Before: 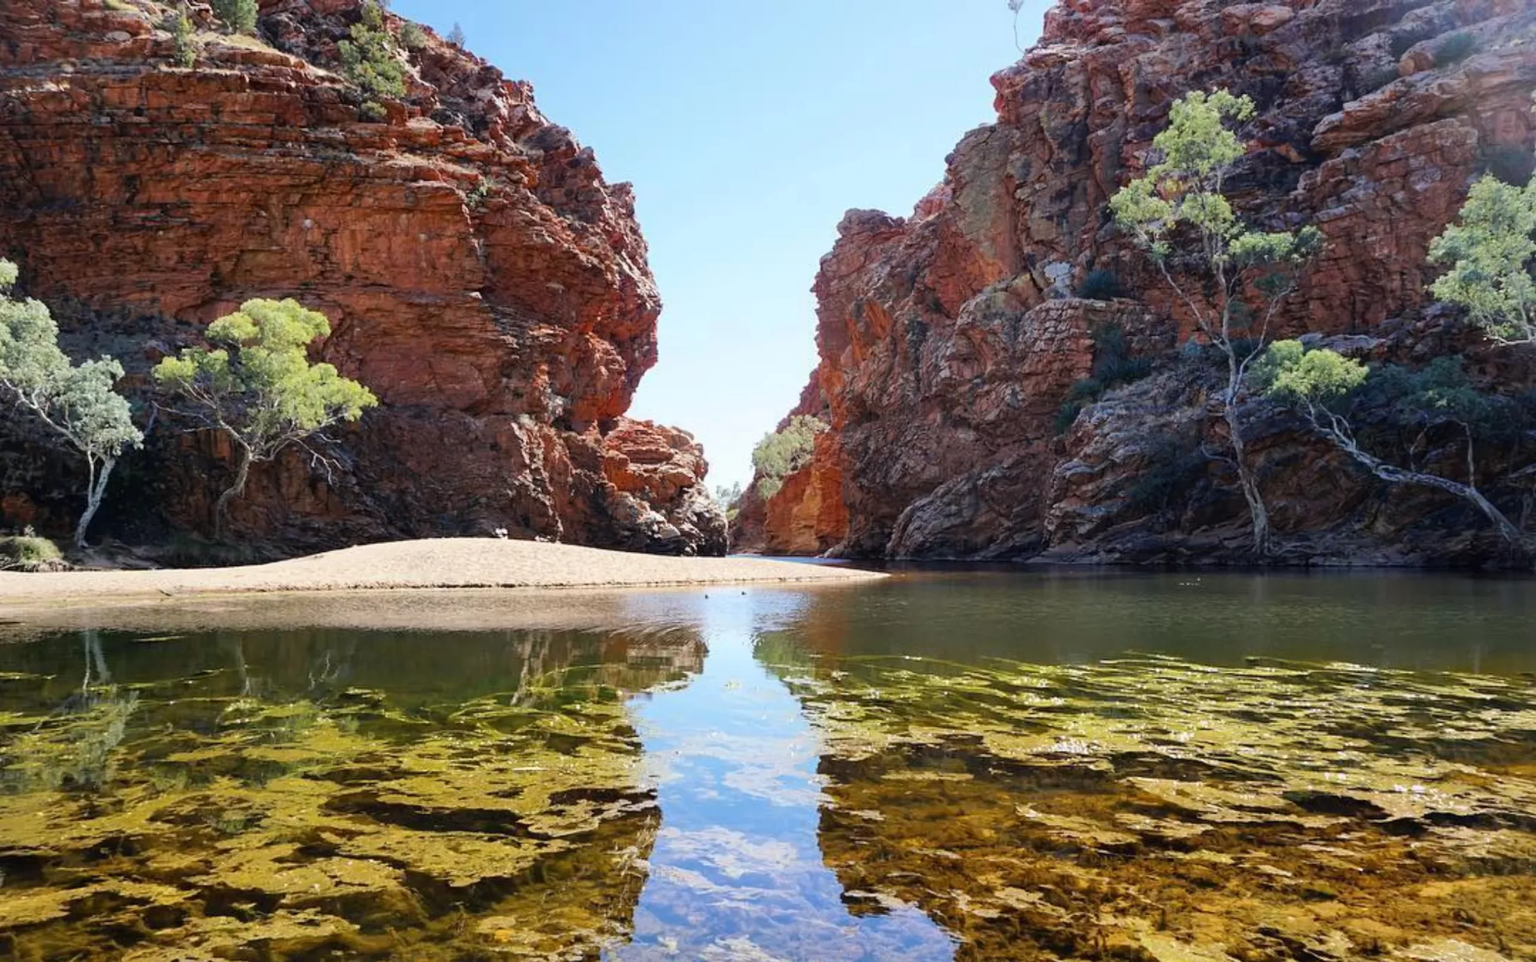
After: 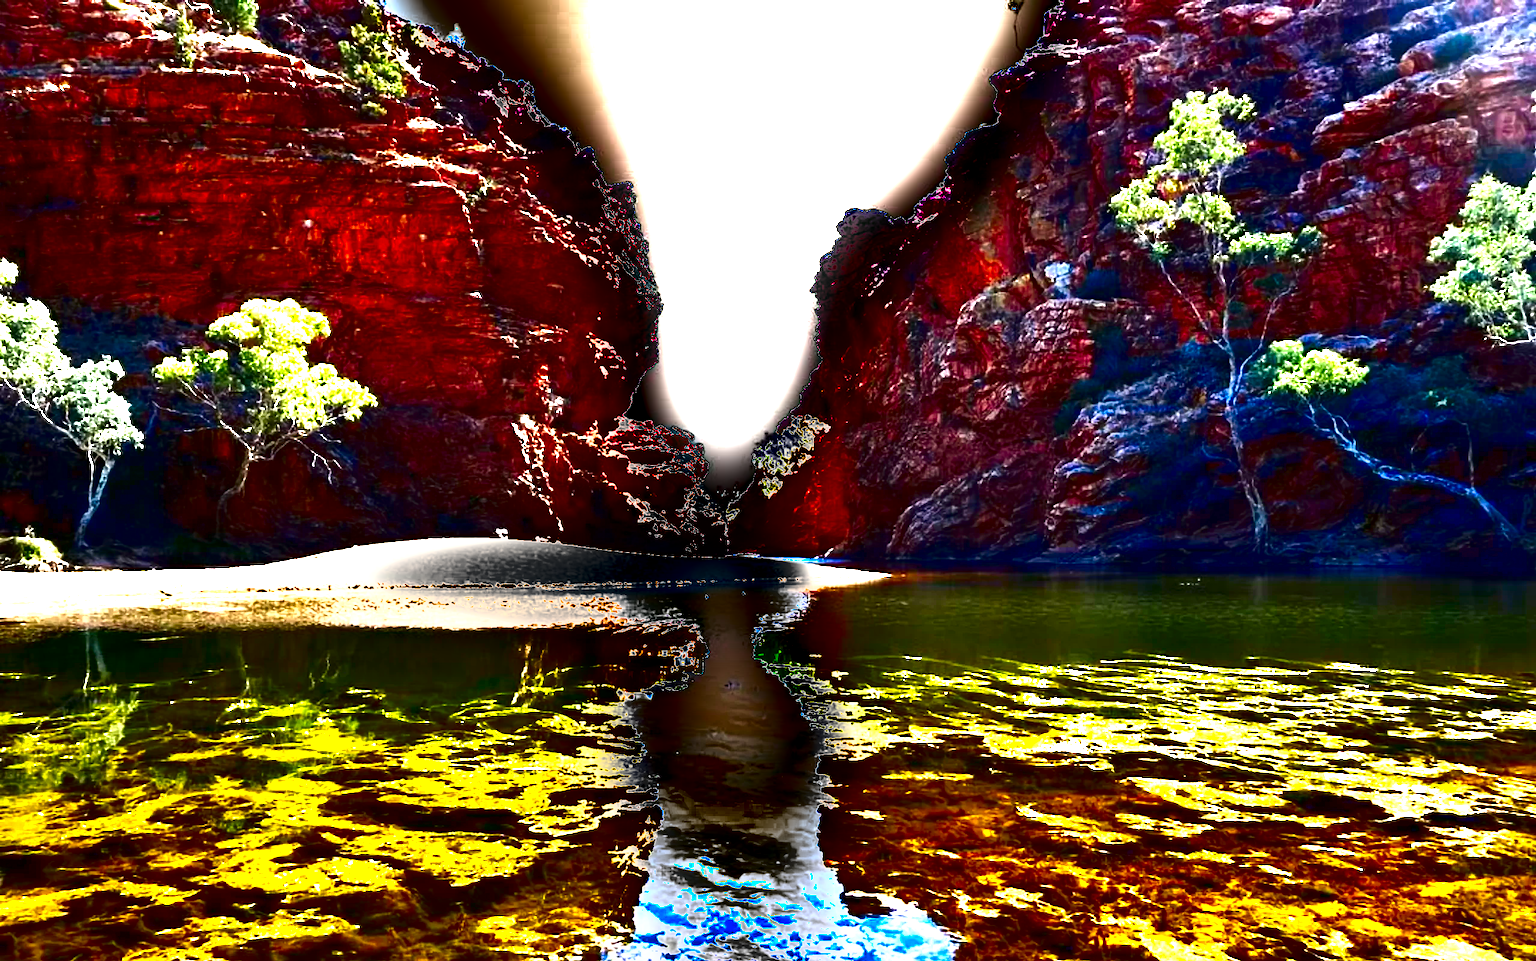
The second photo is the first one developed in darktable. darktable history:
shadows and highlights: radius 118.69, shadows 42.21, highlights -61.56, soften with gaussian
contrast brightness saturation: brightness -1, saturation 1
exposure: black level correction 0.001, exposure 1.735 EV, compensate highlight preservation false
